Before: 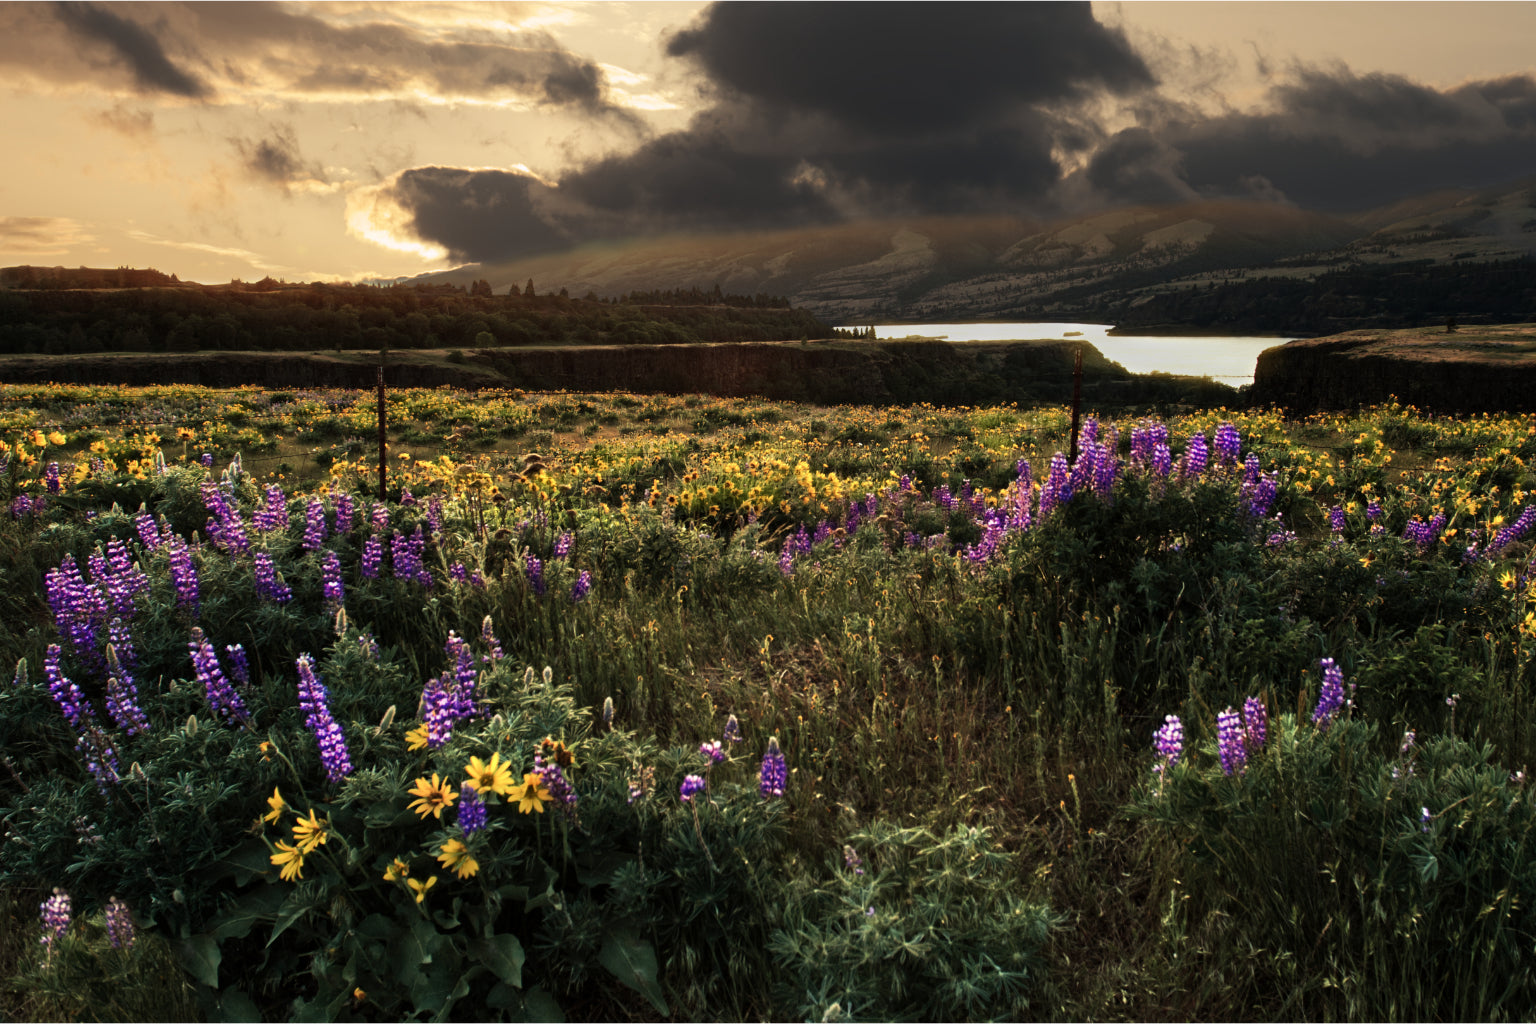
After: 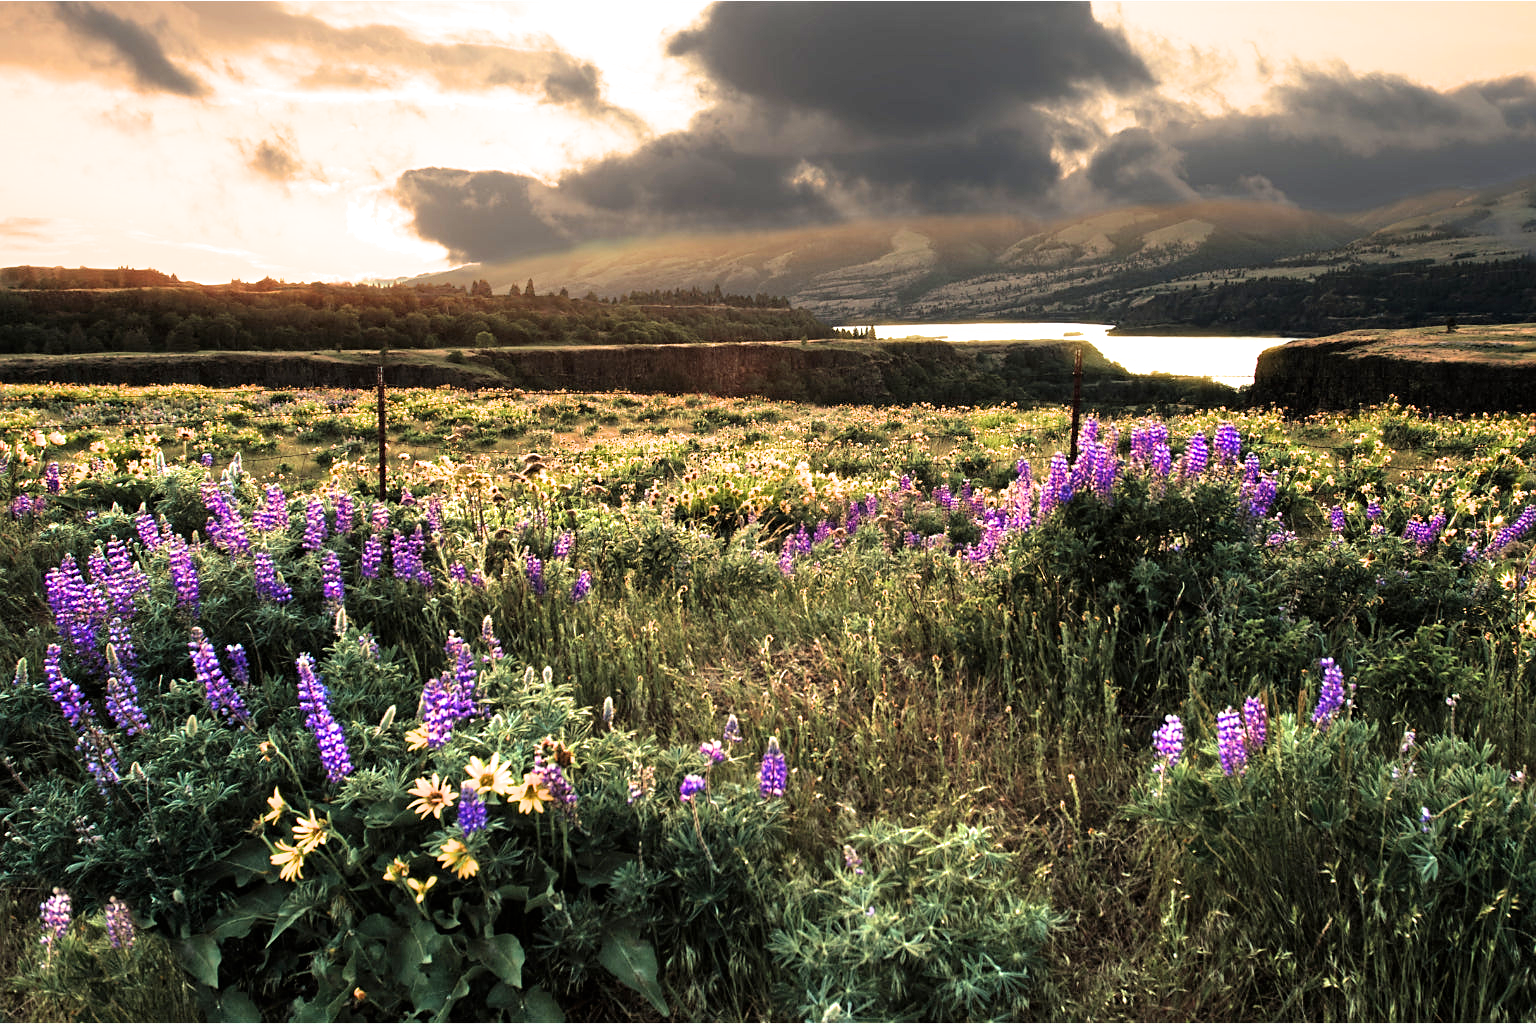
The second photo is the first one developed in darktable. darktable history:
sharpen: radius 1.482, amount 0.398, threshold 1.632
exposure: black level correction 0, exposure 1.743 EV, compensate highlight preservation false
filmic rgb: black relative exposure -8.11 EV, white relative exposure 3.76 EV, hardness 4.47, color science v6 (2022)
